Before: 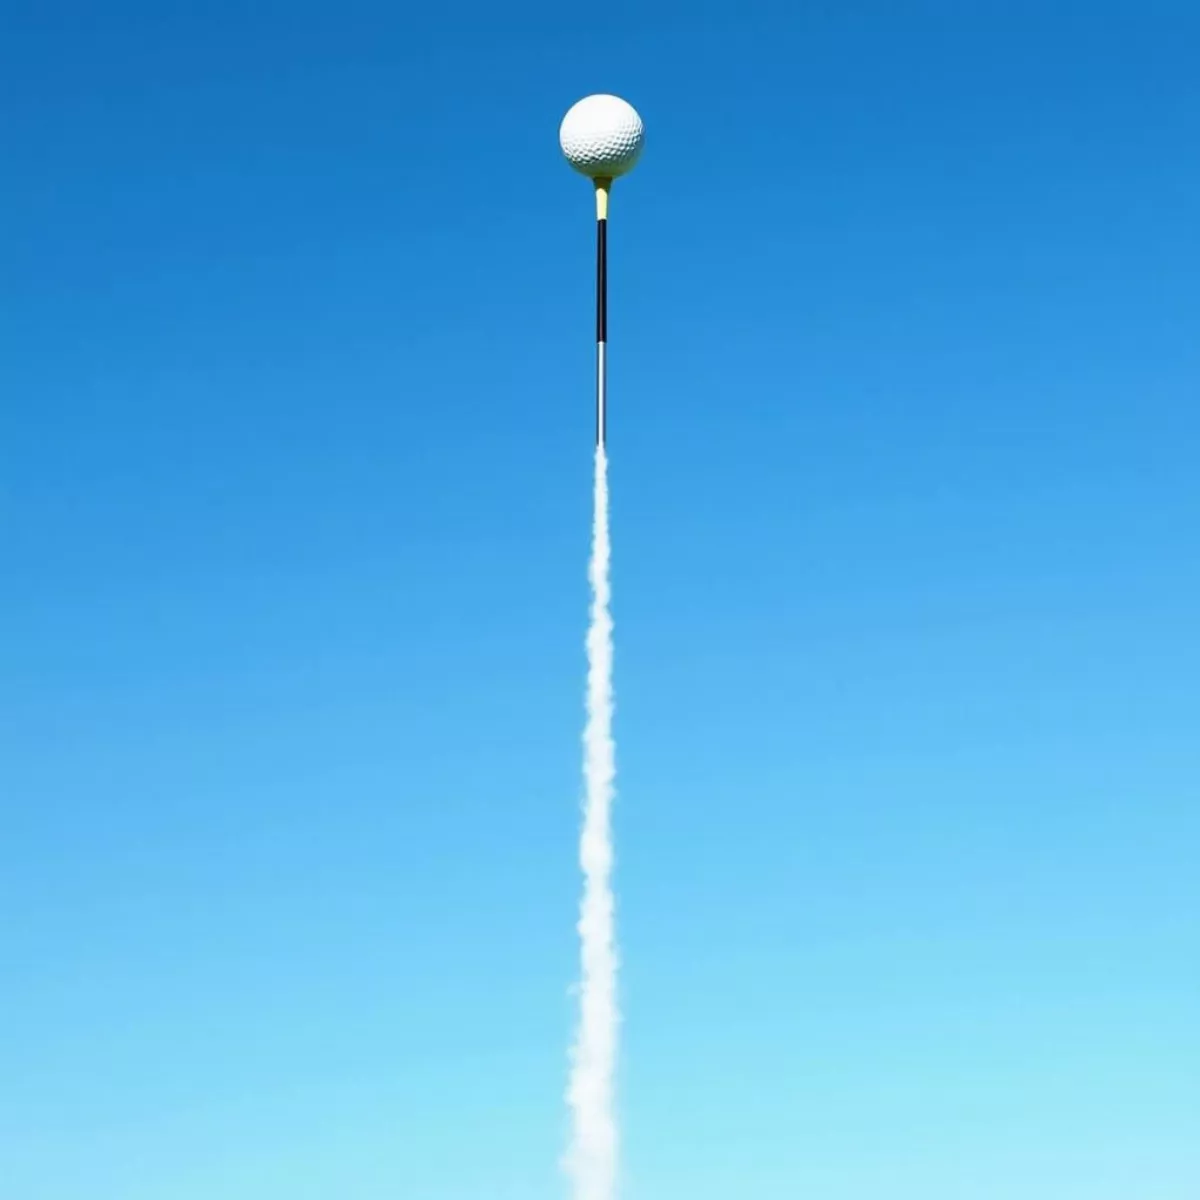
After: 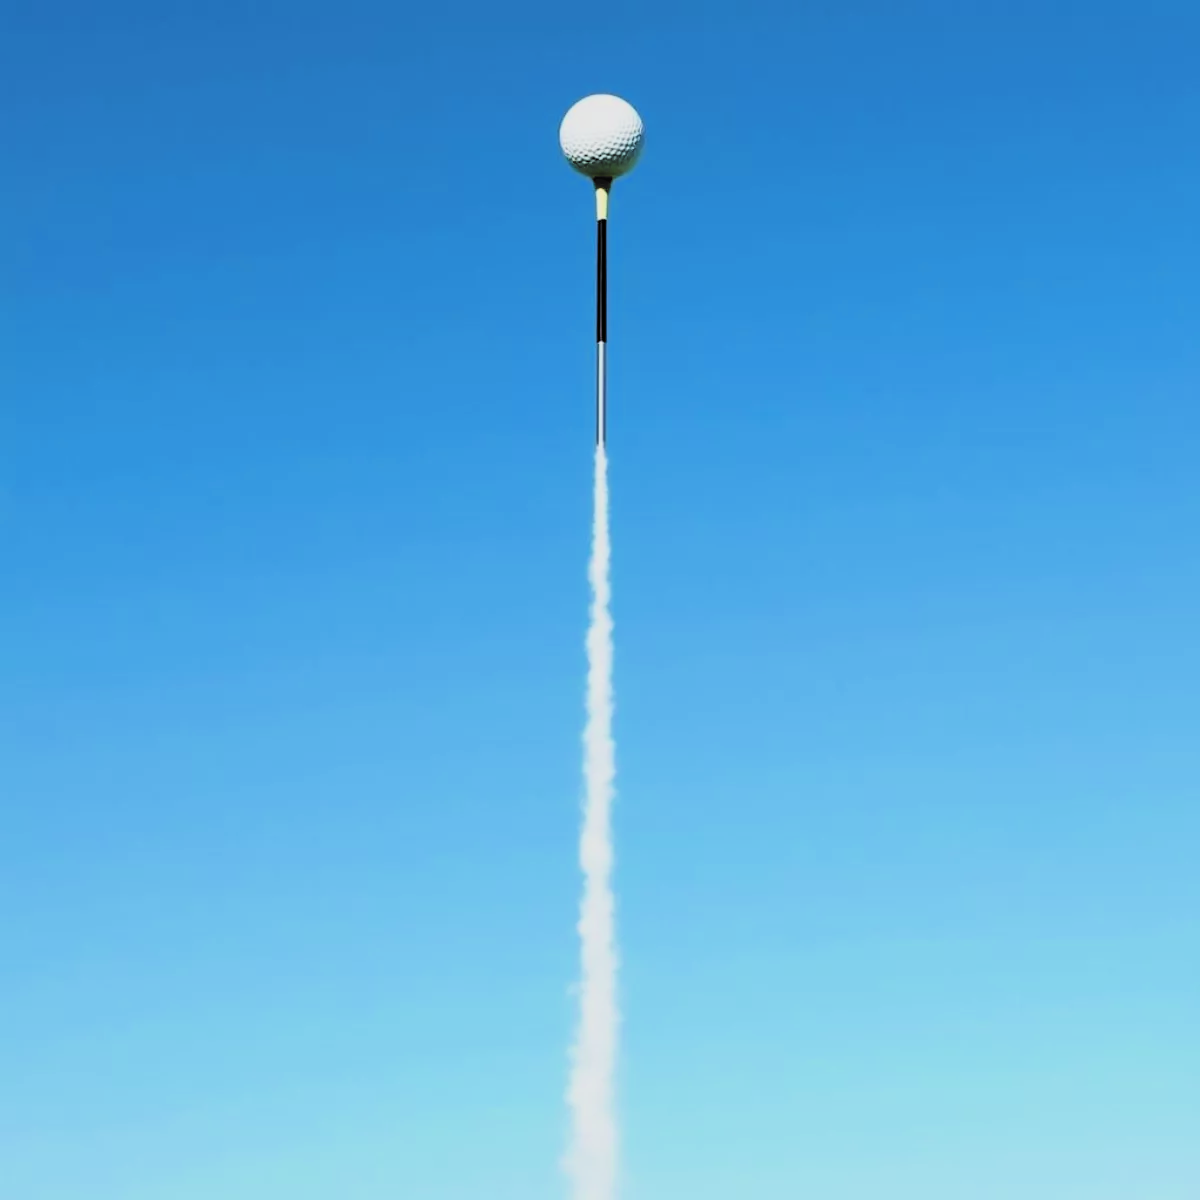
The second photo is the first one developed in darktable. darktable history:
filmic rgb: black relative exposure -5.03 EV, white relative exposure 3.95 EV, hardness 2.88, contrast 1.401, highlights saturation mix -31.35%, color science v6 (2022)
